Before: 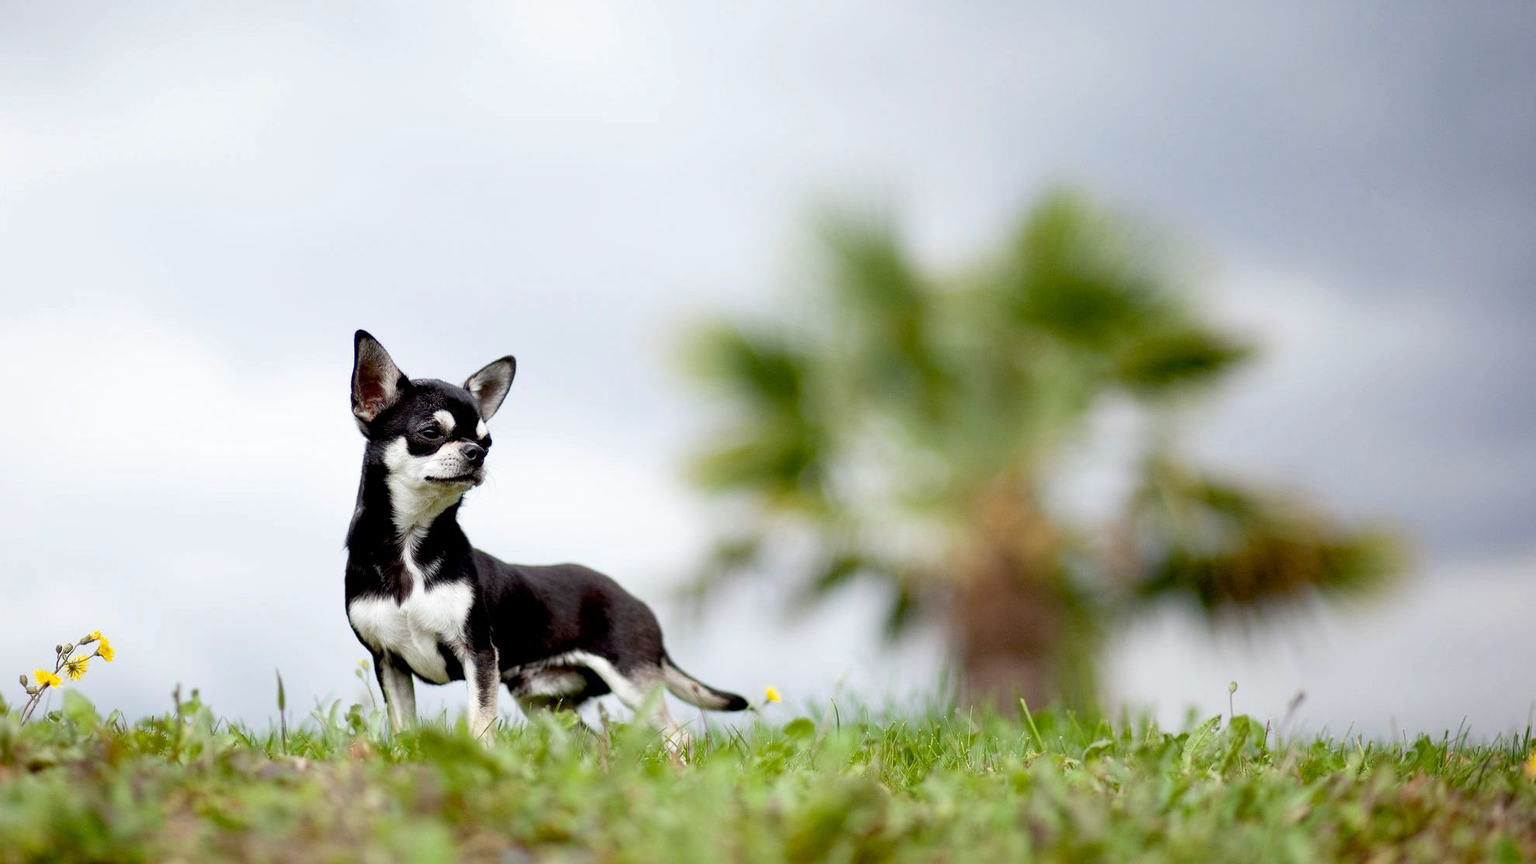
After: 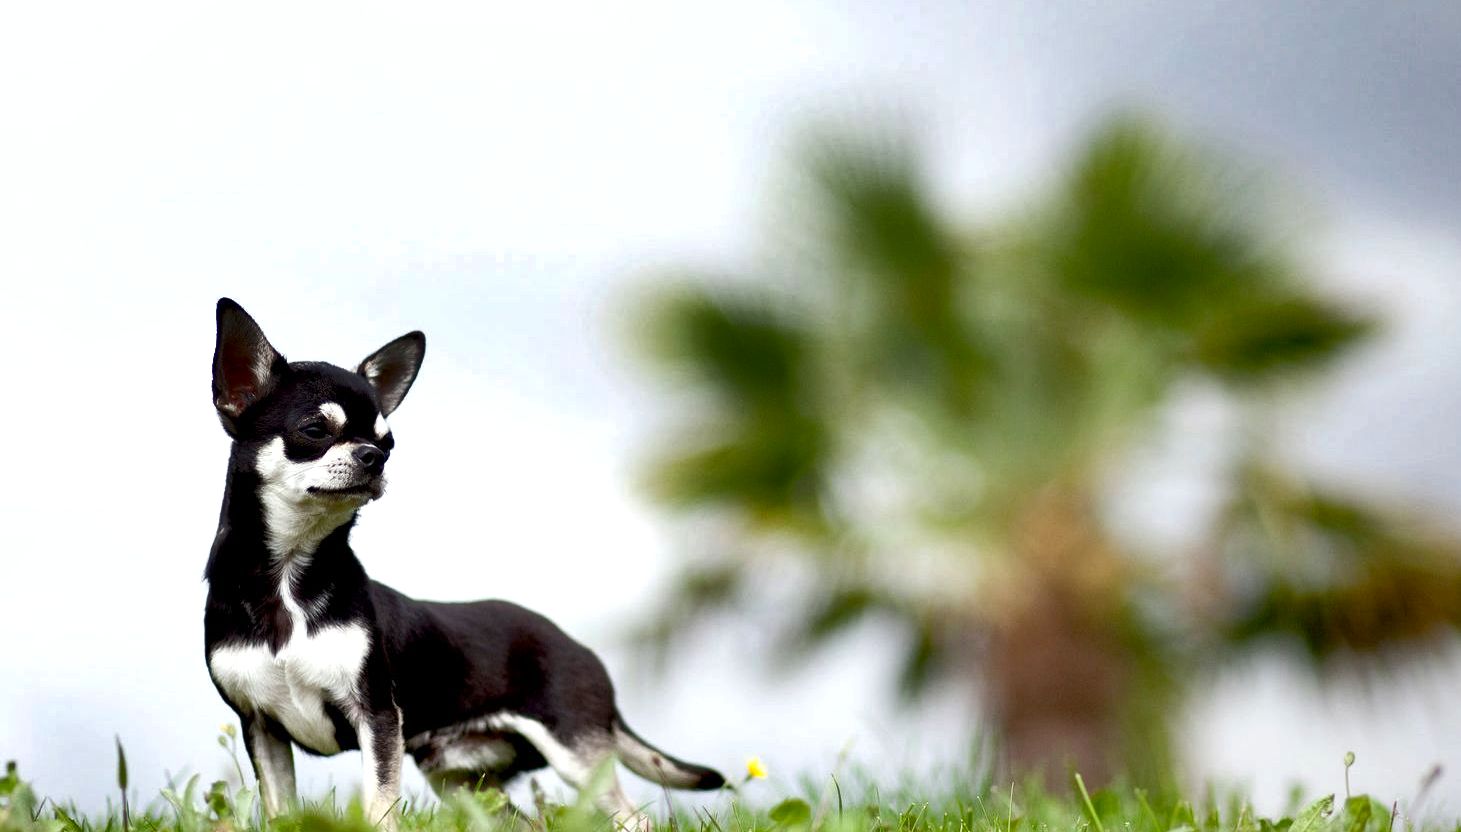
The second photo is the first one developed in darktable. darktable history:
tone curve: curves: ch0 [(0, 0) (0.003, 0.003) (0.011, 0.011) (0.025, 0.024) (0.044, 0.043) (0.069, 0.068) (0.1, 0.098) (0.136, 0.133) (0.177, 0.174) (0.224, 0.22) (0.277, 0.272) (0.335, 0.329) (0.399, 0.391) (0.468, 0.459) (0.543, 0.545) (0.623, 0.625) (0.709, 0.711) (0.801, 0.802) (0.898, 0.898) (1, 1)], color space Lab, independent channels, preserve colors none
shadows and highlights: radius 169.7, shadows 26.63, white point adjustment 3.07, highlights -68.36, soften with gaussian
exposure: exposure 0.201 EV, compensate highlight preservation false
crop and rotate: left 12.125%, top 11.455%, right 14.05%, bottom 13.825%
